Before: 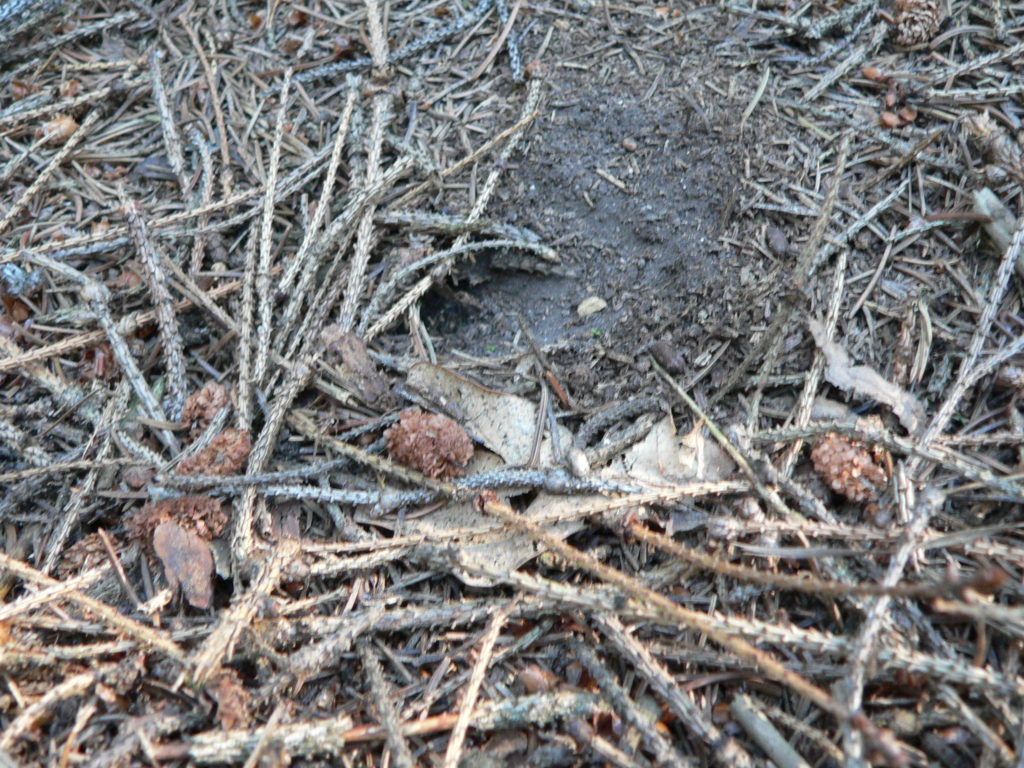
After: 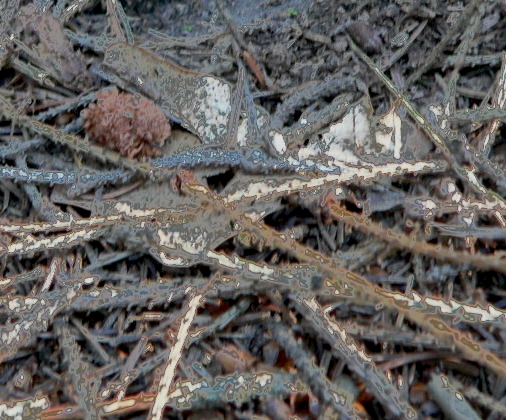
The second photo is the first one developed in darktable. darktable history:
fill light: exposure -0.73 EV, center 0.69, width 2.2
crop: left 29.672%, top 41.786%, right 20.851%, bottom 3.487%
exposure: black level correction 0.011, exposure -0.478 EV, compensate highlight preservation false
